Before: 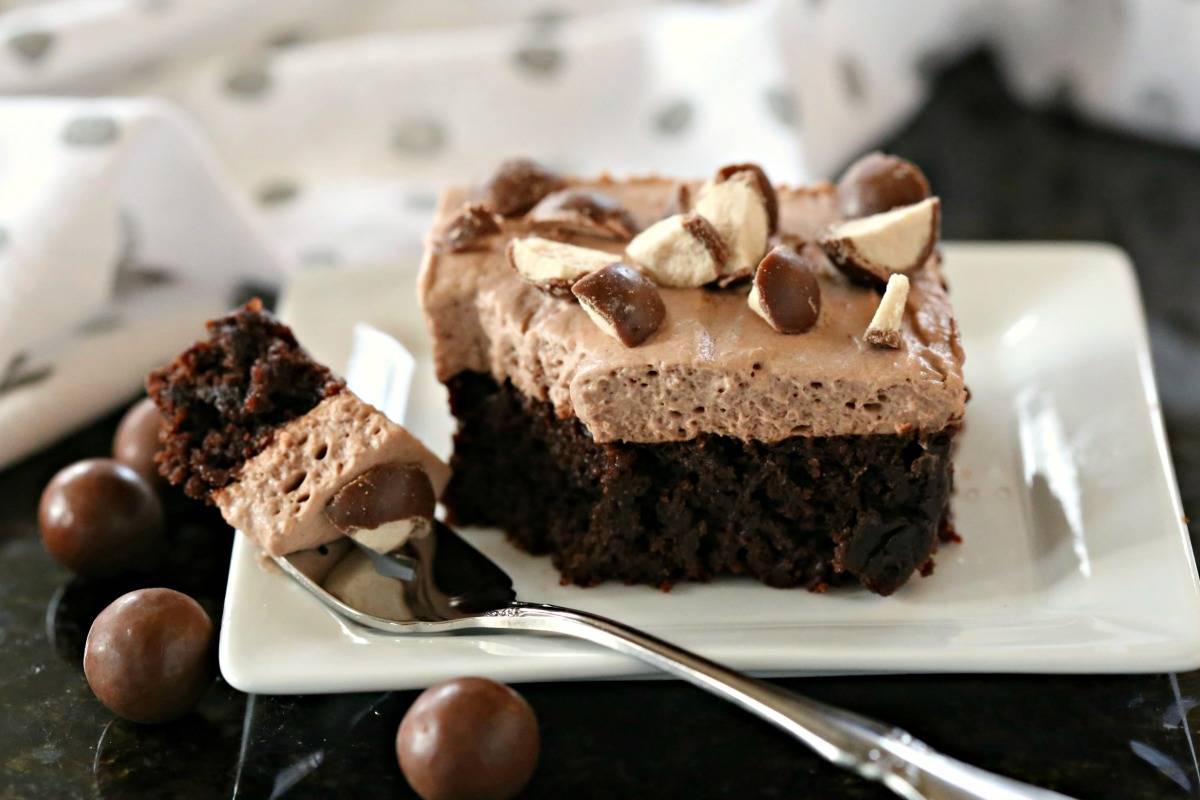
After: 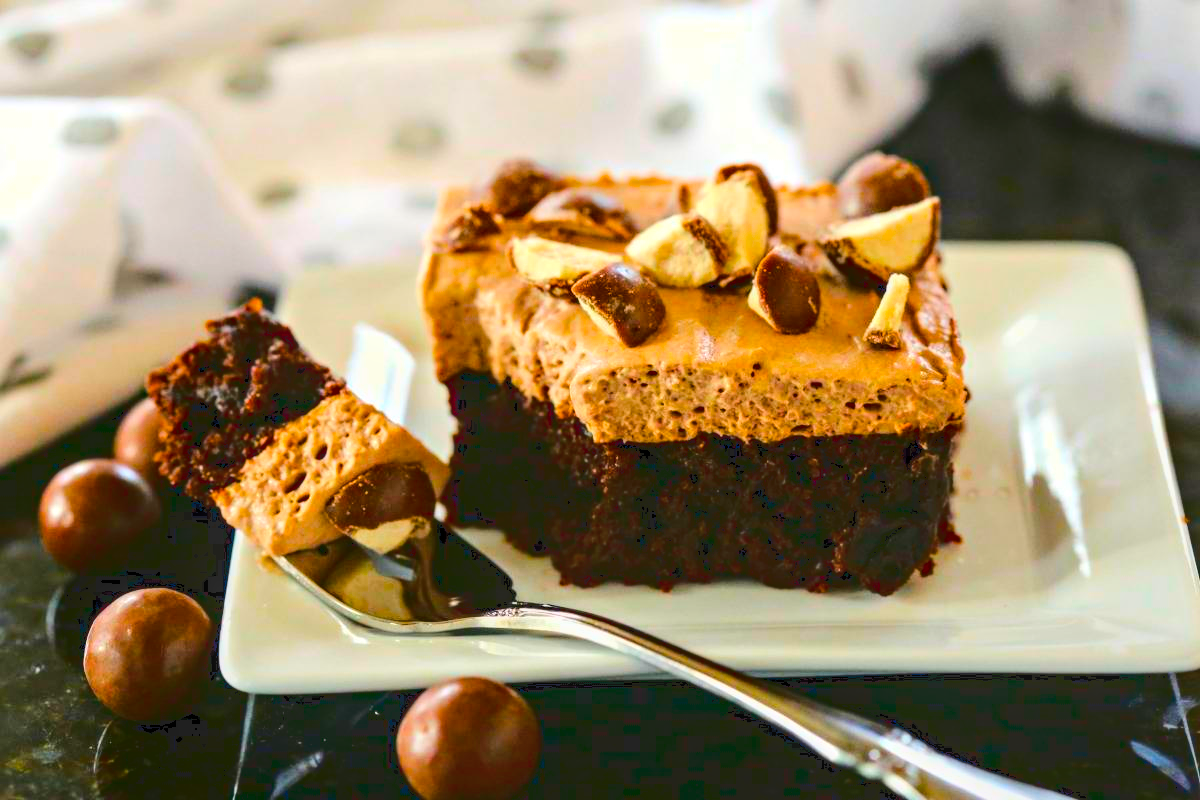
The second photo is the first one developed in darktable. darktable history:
tone curve: curves: ch0 [(0, 0) (0.003, 0.112) (0.011, 0.115) (0.025, 0.111) (0.044, 0.114) (0.069, 0.126) (0.1, 0.144) (0.136, 0.164) (0.177, 0.196) (0.224, 0.249) (0.277, 0.316) (0.335, 0.401) (0.399, 0.487) (0.468, 0.571) (0.543, 0.647) (0.623, 0.728) (0.709, 0.795) (0.801, 0.866) (0.898, 0.933) (1, 1)], color space Lab, linked channels, preserve colors none
color balance rgb: linear chroma grading › global chroma 1.191%, linear chroma grading › mid-tones -1.422%, perceptual saturation grading › global saturation 74.49%, perceptual saturation grading › shadows -29.867%, global vibrance 39.175%
local contrast: on, module defaults
